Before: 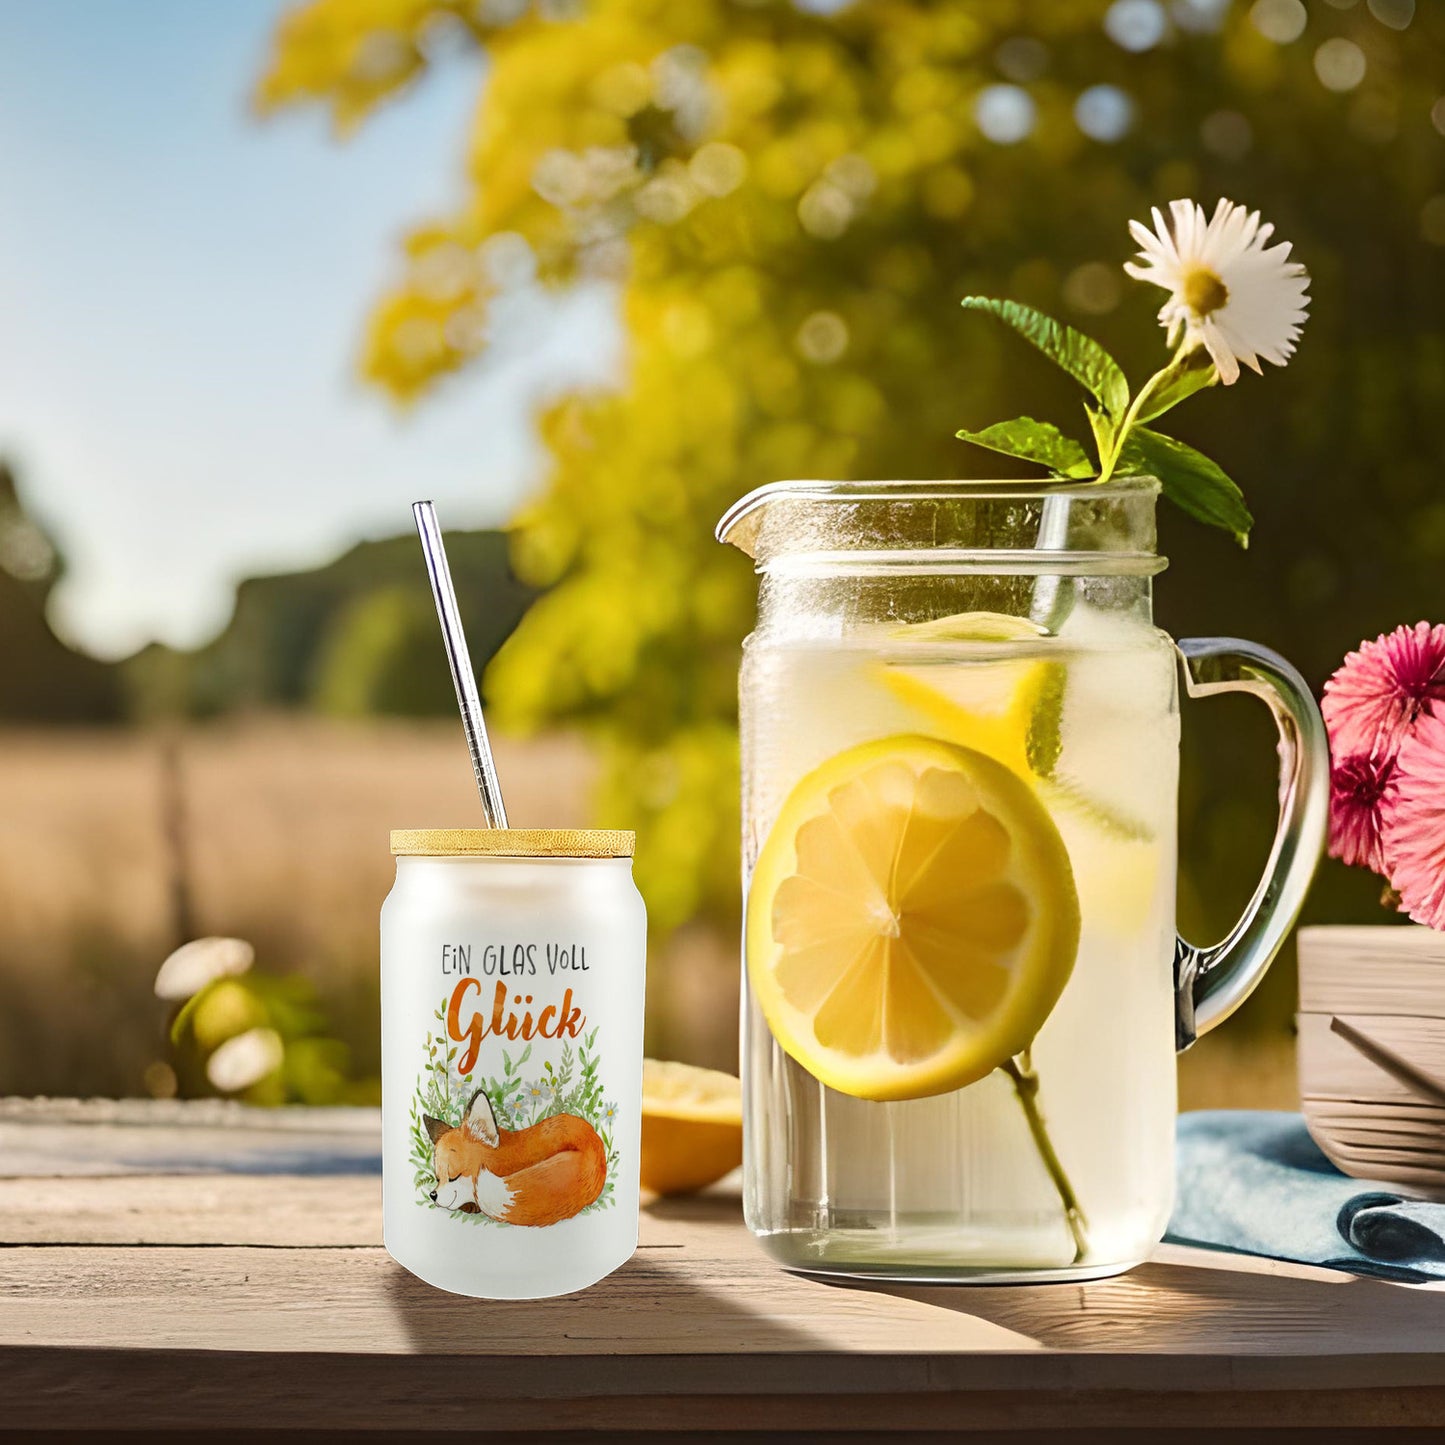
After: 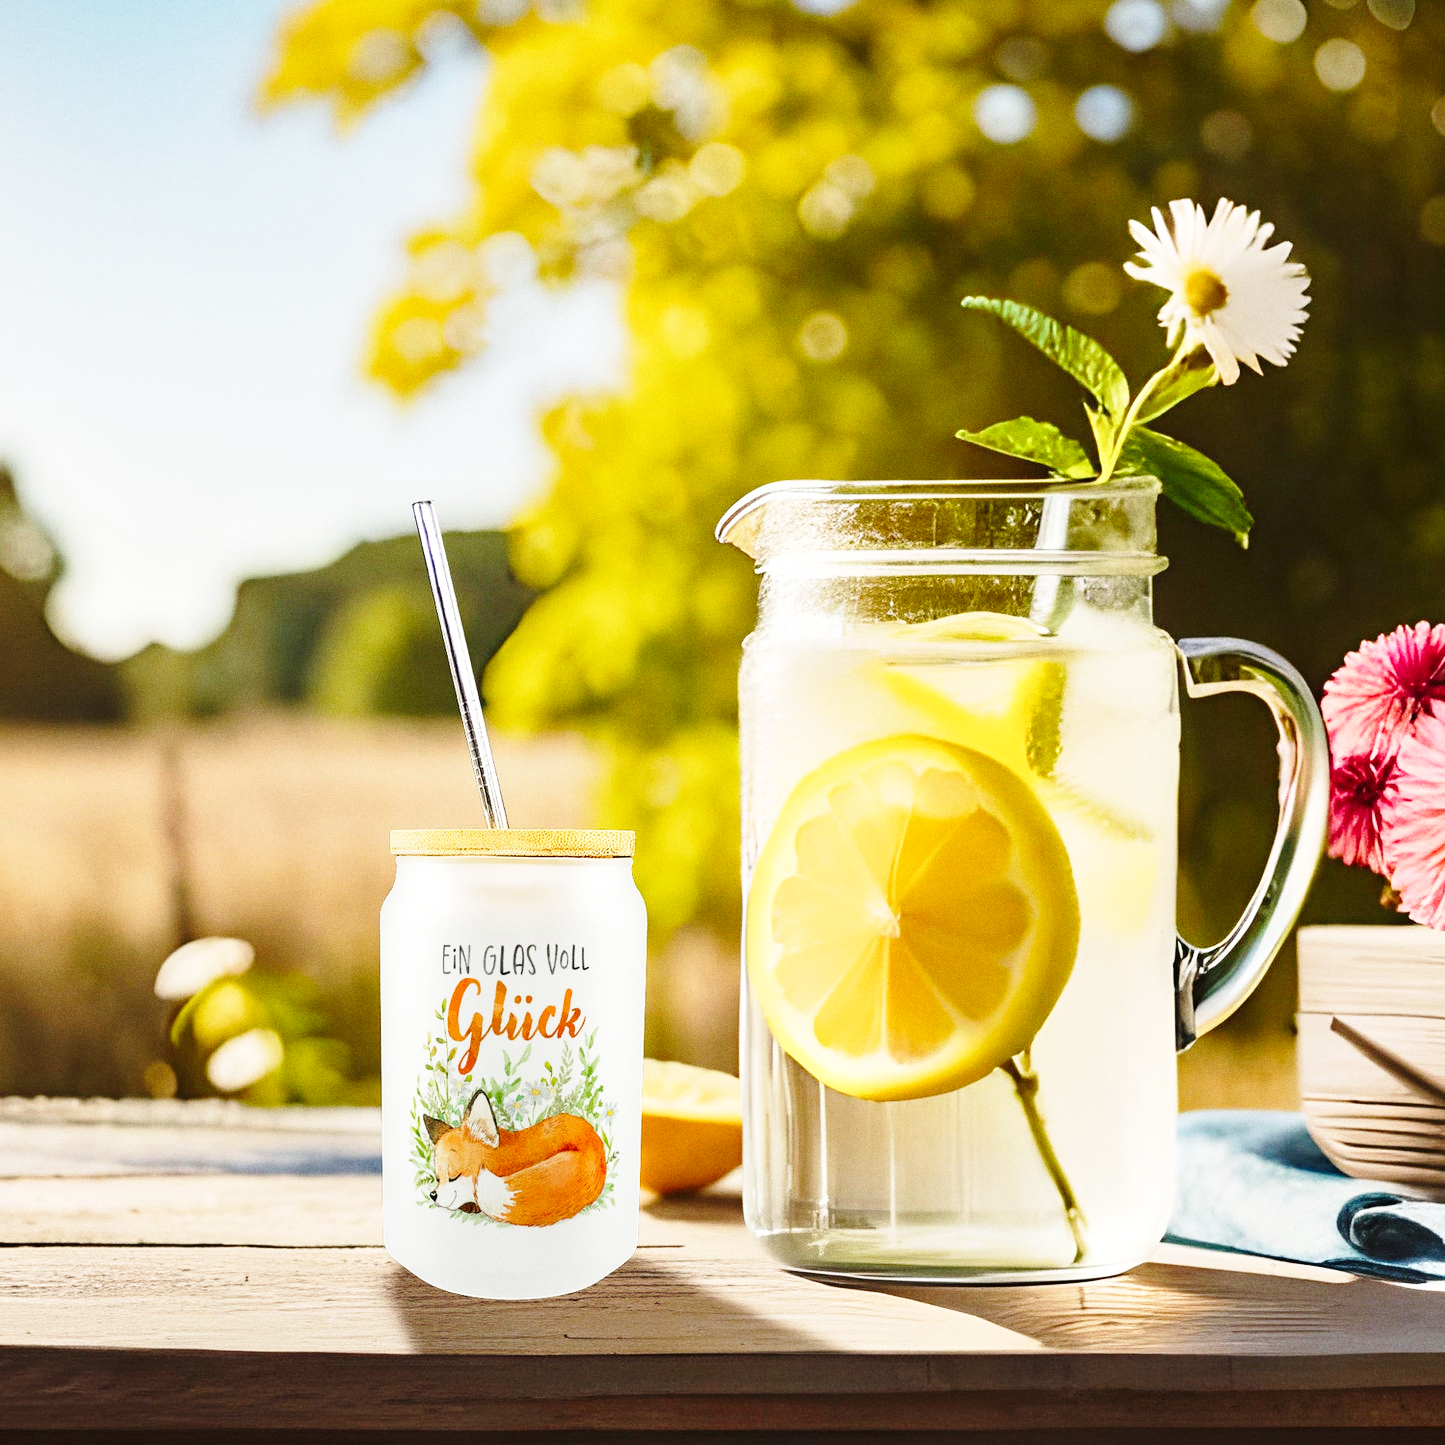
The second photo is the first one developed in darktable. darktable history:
grain: coarseness 0.09 ISO
base curve: curves: ch0 [(0, 0) (0.028, 0.03) (0.121, 0.232) (0.46, 0.748) (0.859, 0.968) (1, 1)], preserve colors none
